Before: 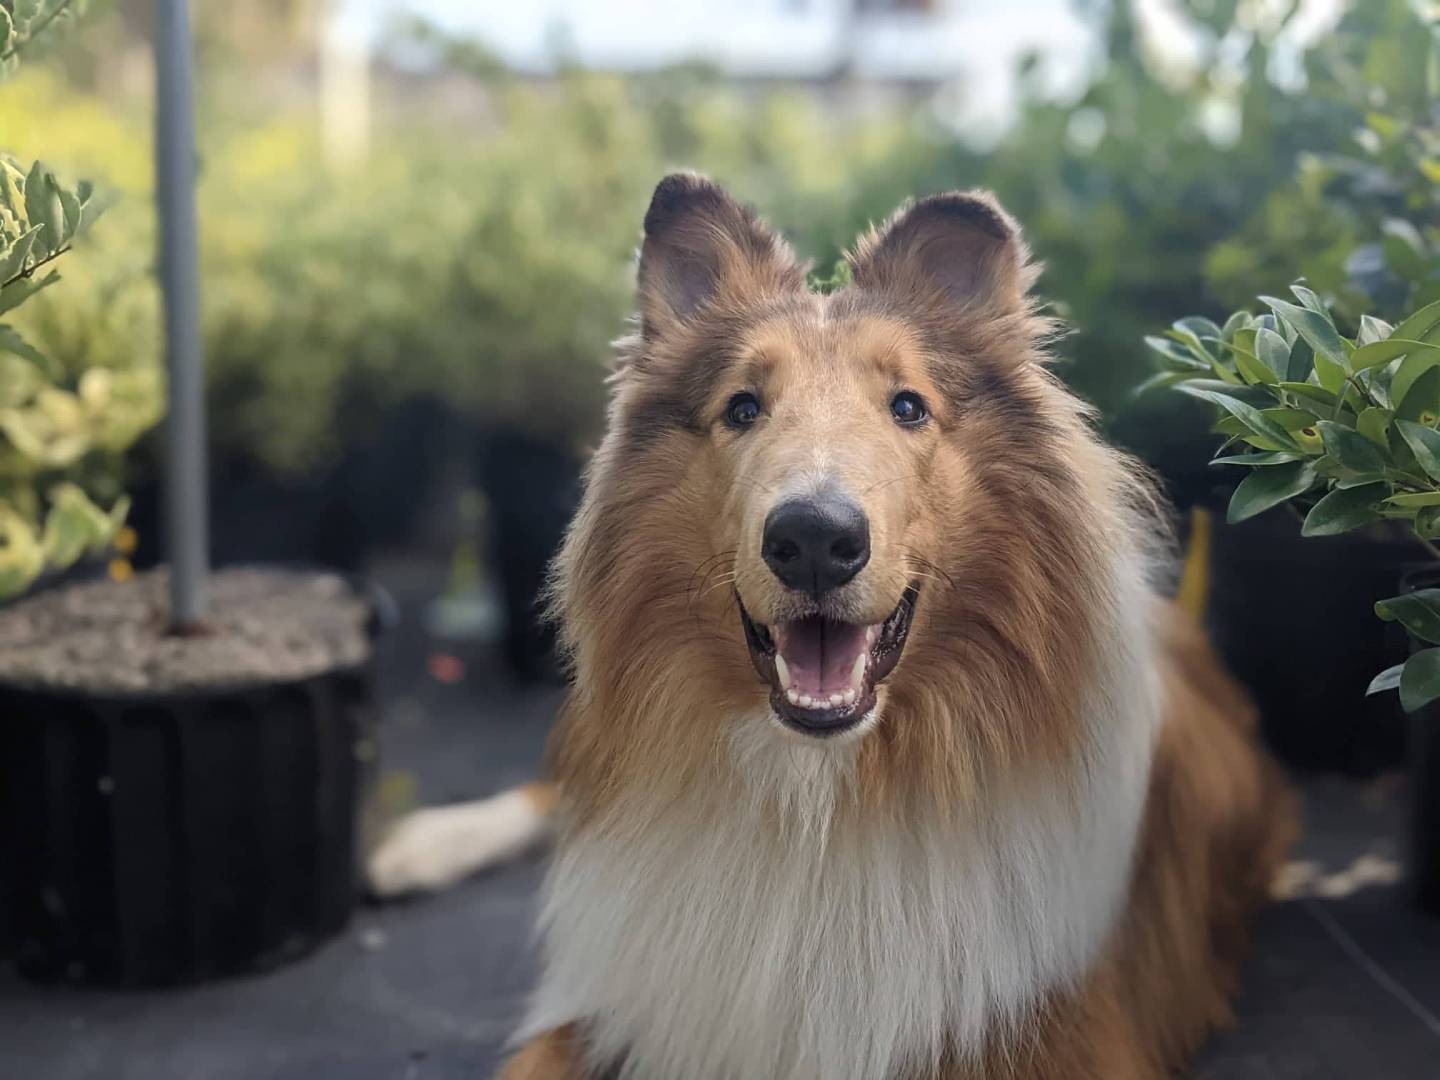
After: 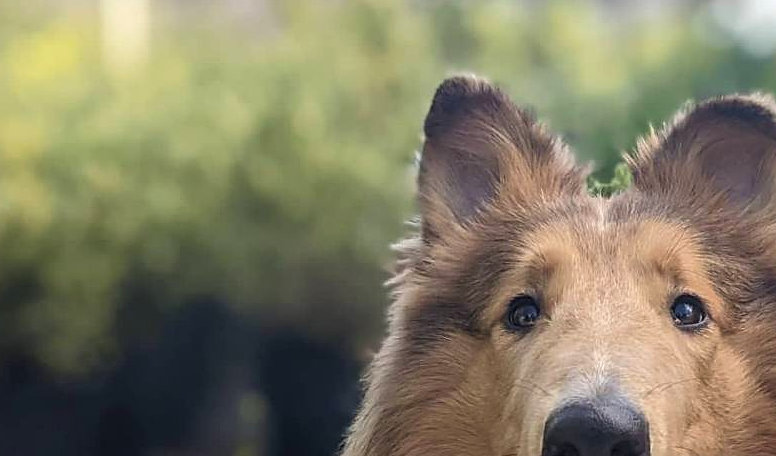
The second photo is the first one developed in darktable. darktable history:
crop: left 15.306%, top 9.065%, right 30.789%, bottom 48.638%
sharpen: on, module defaults
velvia: strength 15%
